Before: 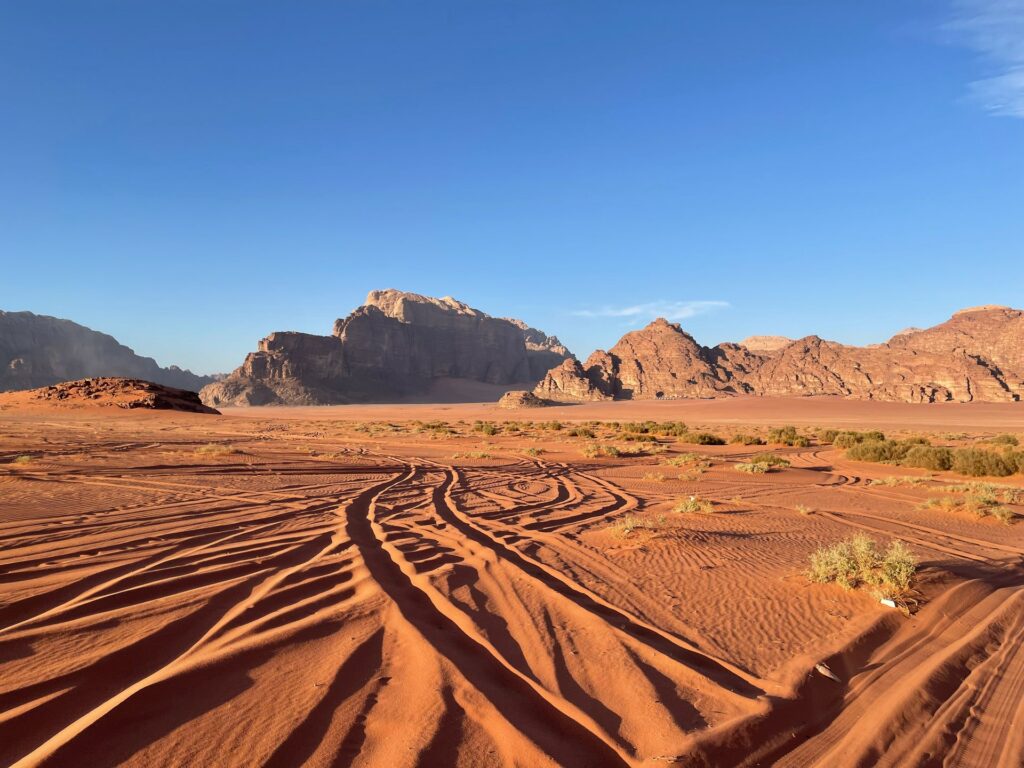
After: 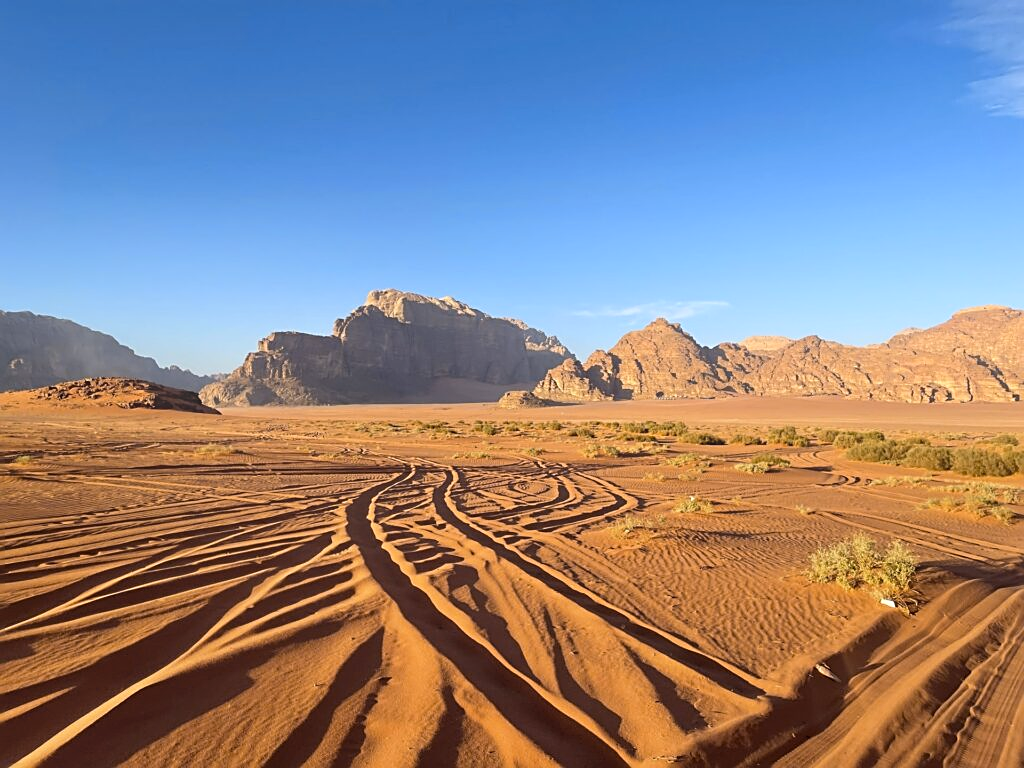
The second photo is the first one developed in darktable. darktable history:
sharpen: amount 0.55
bloom: on, module defaults
color contrast: green-magenta contrast 0.8, blue-yellow contrast 1.1, unbound 0
